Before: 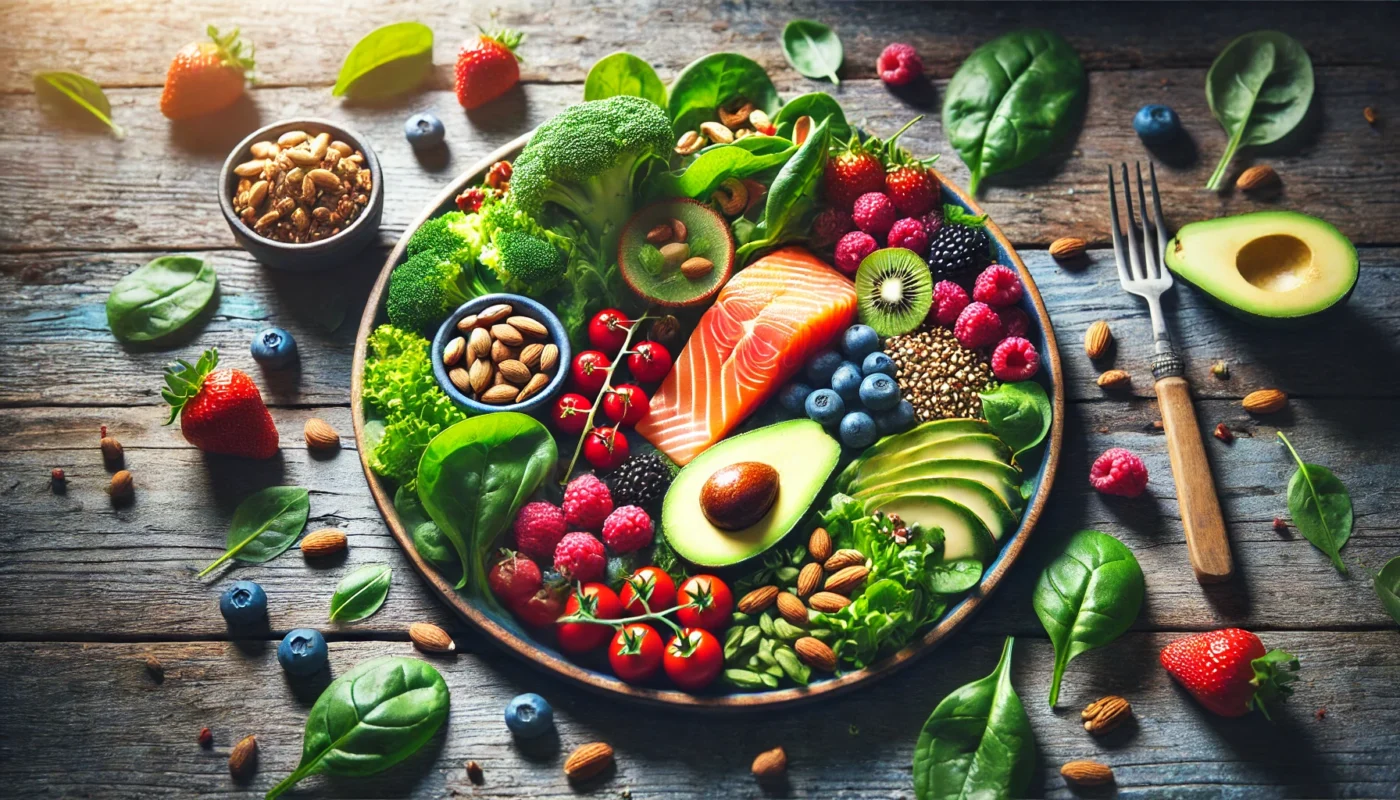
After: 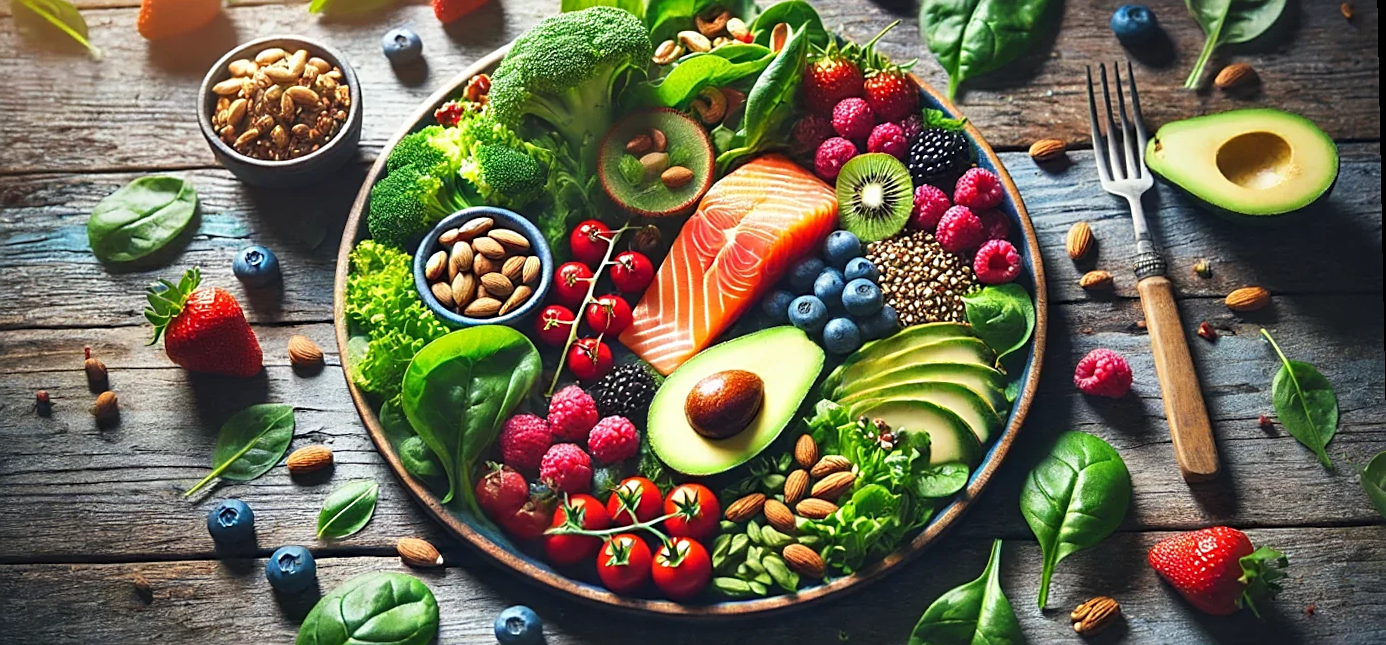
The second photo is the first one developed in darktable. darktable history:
sharpen: on, module defaults
rotate and perspective: rotation -1.17°, automatic cropping off
crop and rotate: left 1.814%, top 12.818%, right 0.25%, bottom 9.225%
